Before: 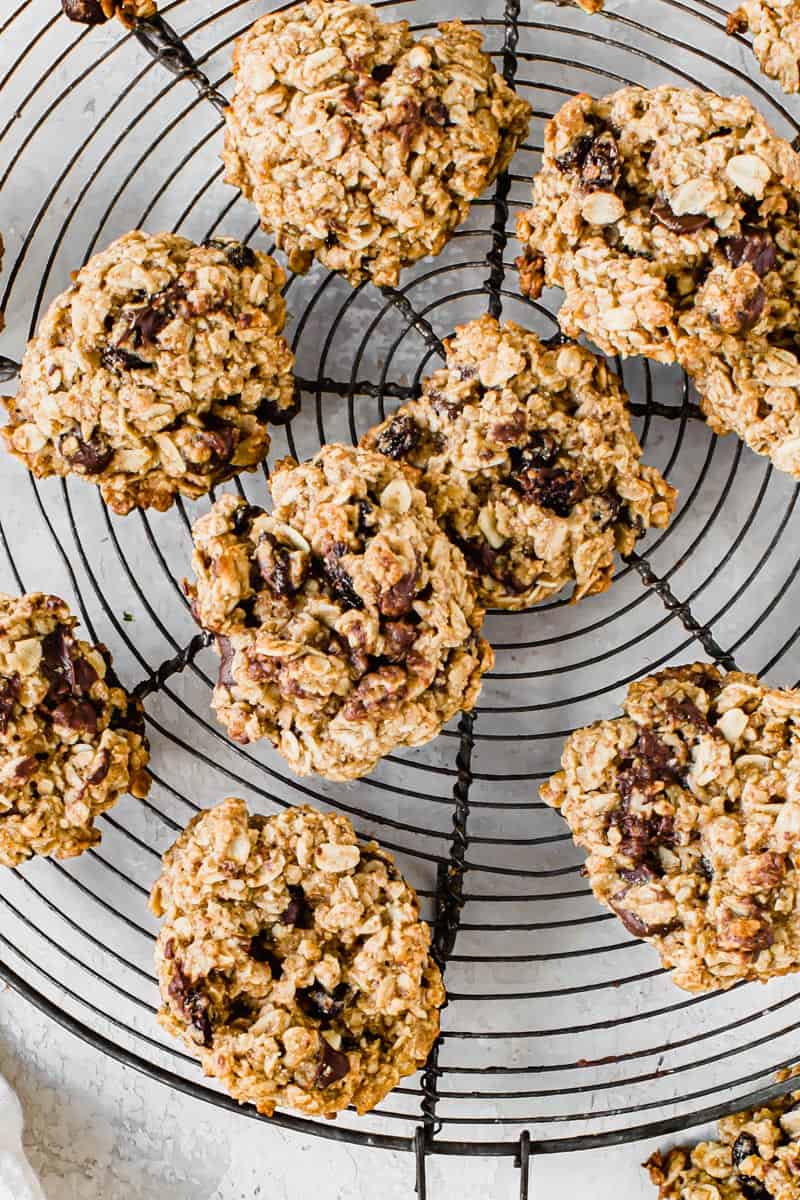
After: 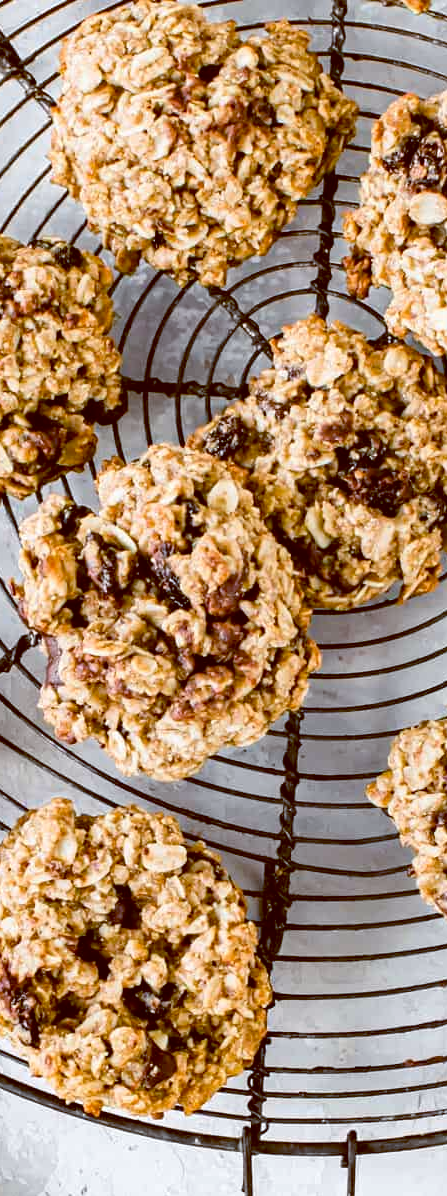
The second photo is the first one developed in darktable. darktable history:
color balance: lift [1, 1.015, 1.004, 0.985], gamma [1, 0.958, 0.971, 1.042], gain [1, 0.956, 0.977, 1.044]
crop: left 21.674%, right 22.086%
exposure: exposure 0.127 EV, compensate highlight preservation false
